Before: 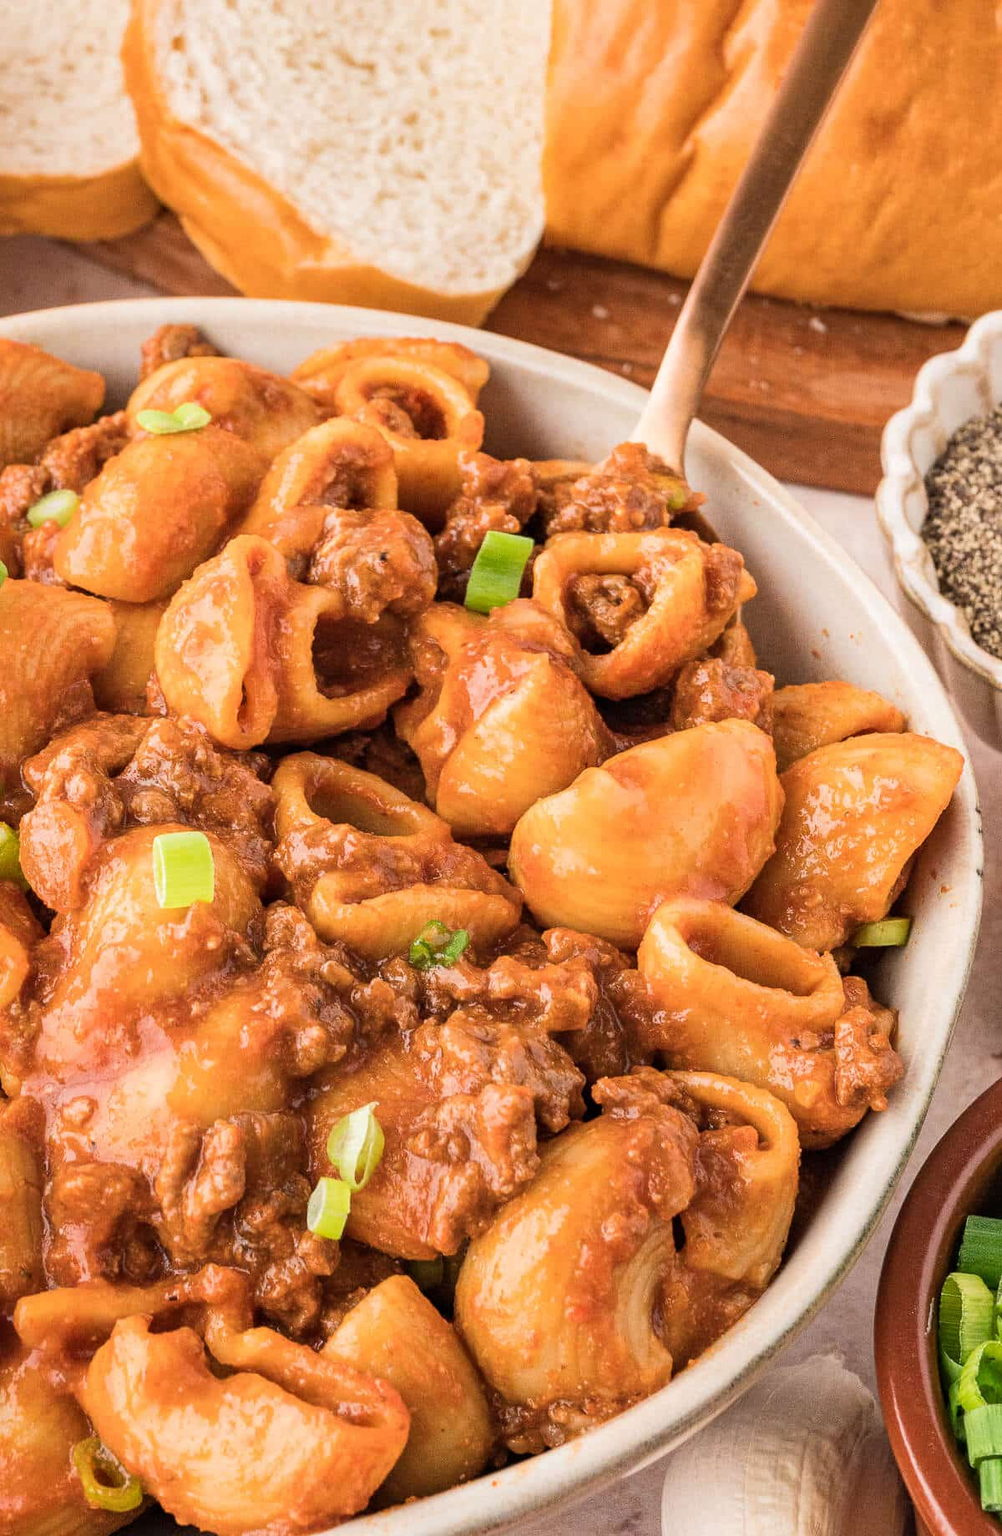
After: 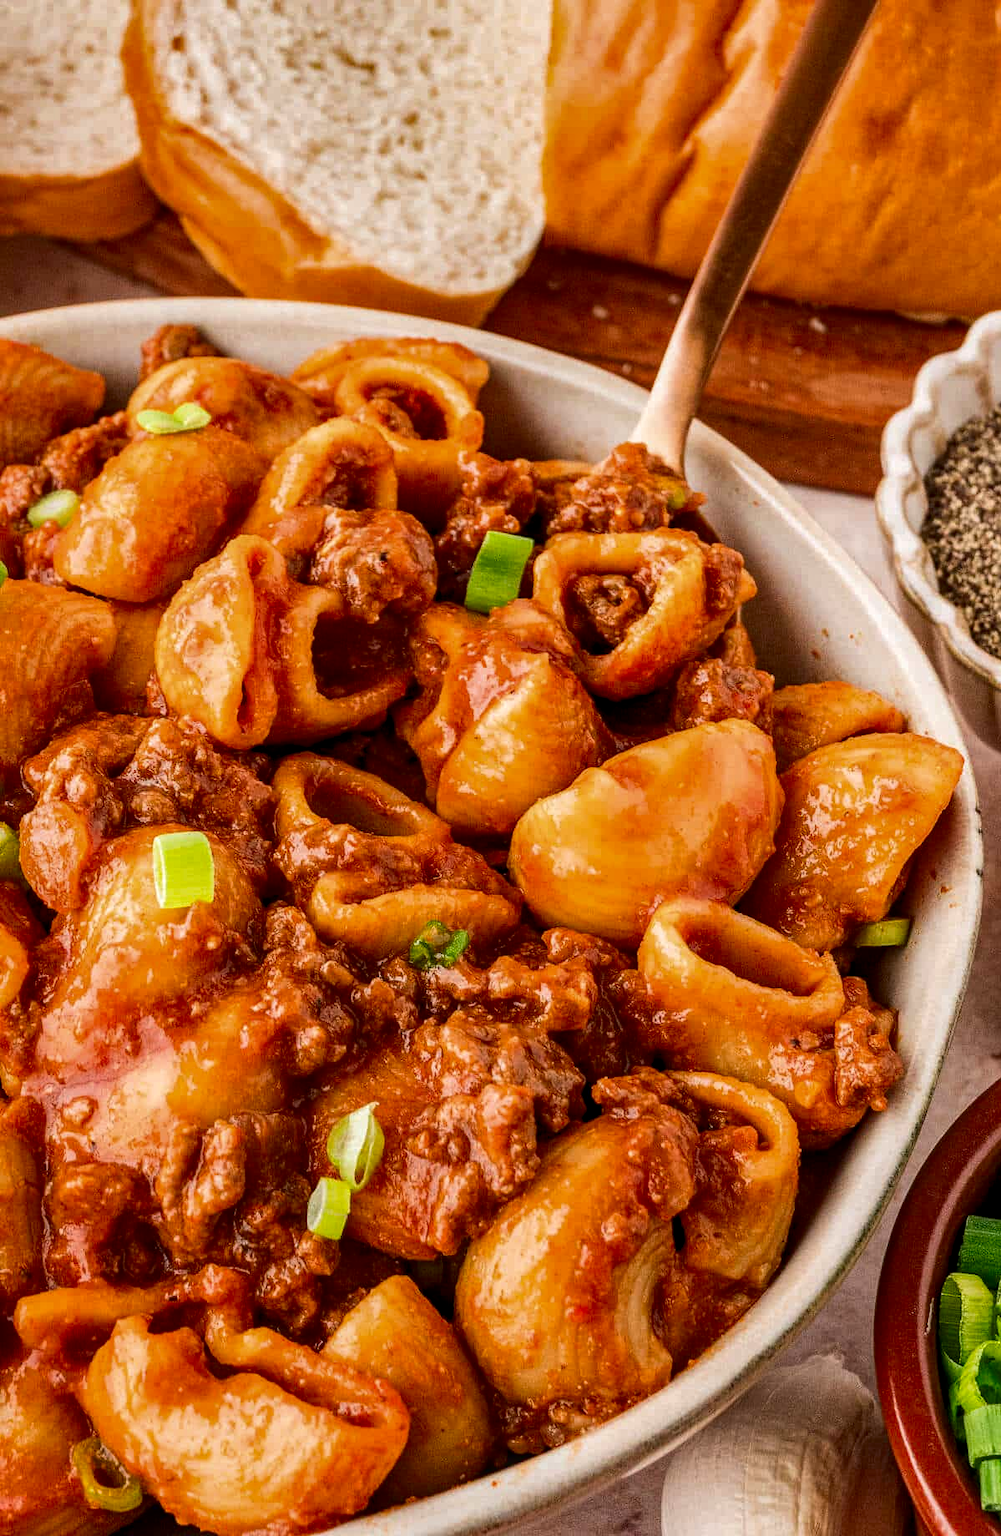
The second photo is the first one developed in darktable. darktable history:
shadows and highlights: radius 133, soften with gaussian
contrast brightness saturation: brightness -0.254, saturation 0.198
local contrast: on, module defaults
